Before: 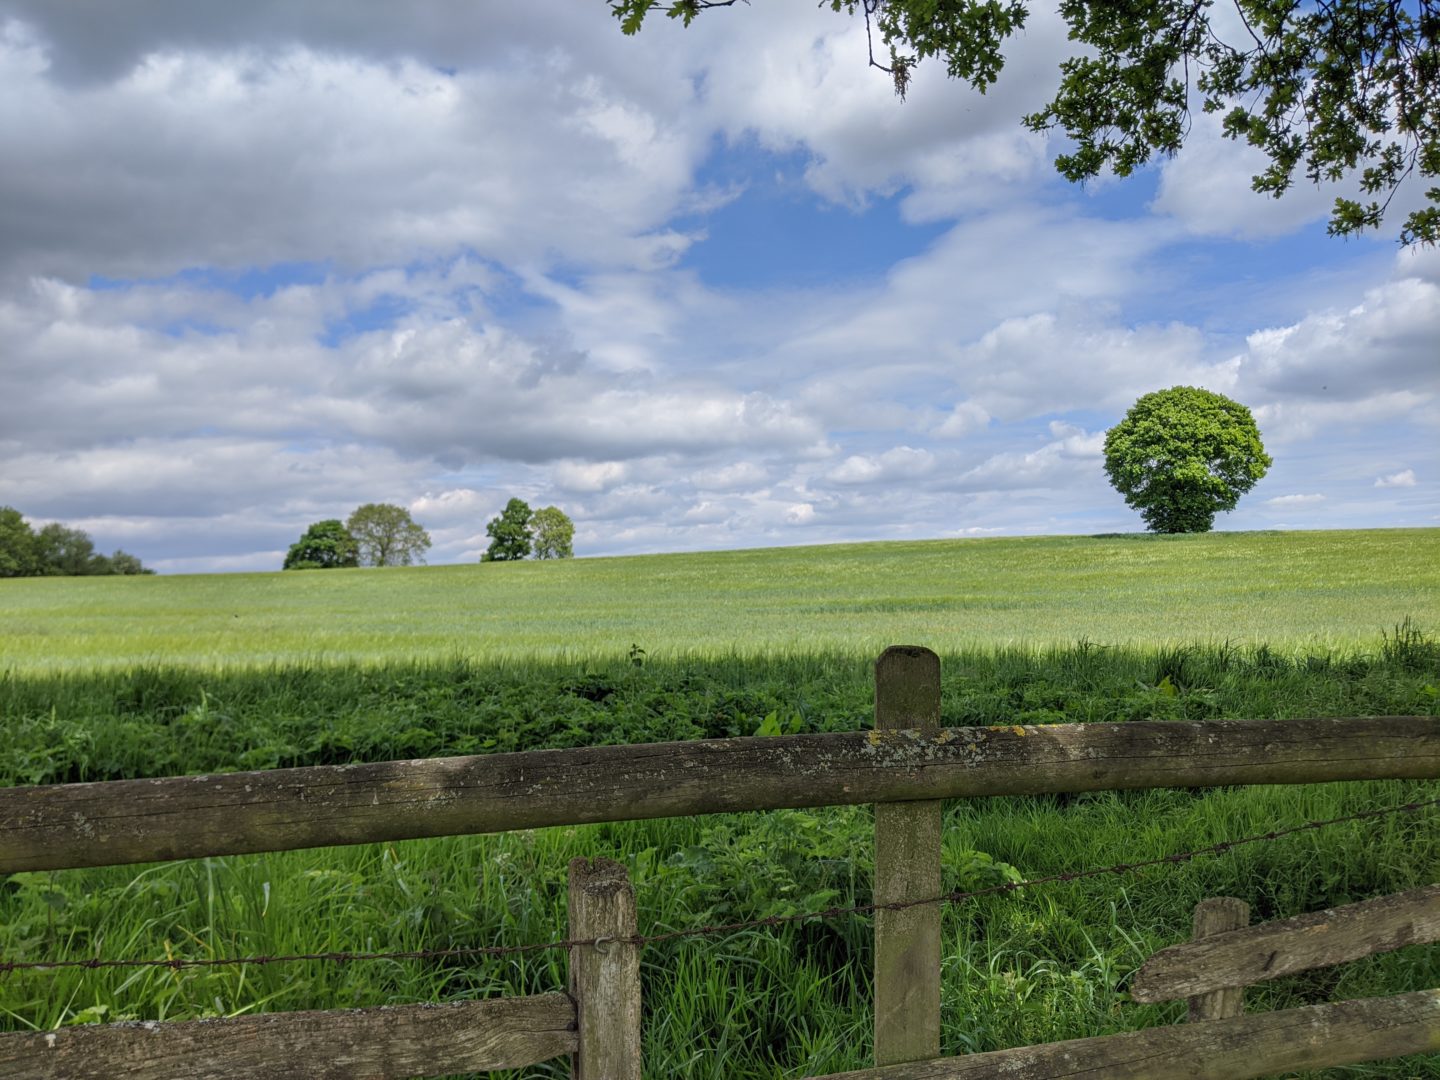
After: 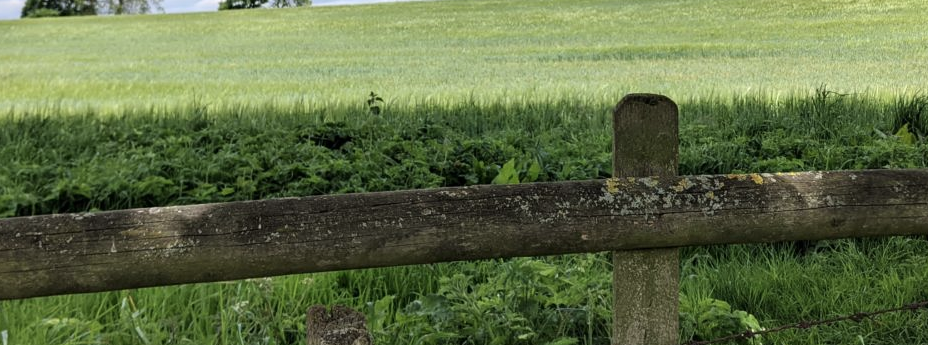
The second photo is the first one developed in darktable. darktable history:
tone equalizer: -8 EV -0.393 EV, -7 EV -0.409 EV, -6 EV -0.311 EV, -5 EV -0.199 EV, -3 EV 0.221 EV, -2 EV 0.327 EV, -1 EV 0.385 EV, +0 EV 0.438 EV
crop: left 18.227%, top 51.13%, right 17.288%, bottom 16.834%
contrast brightness saturation: contrast 0.109, saturation -0.161
